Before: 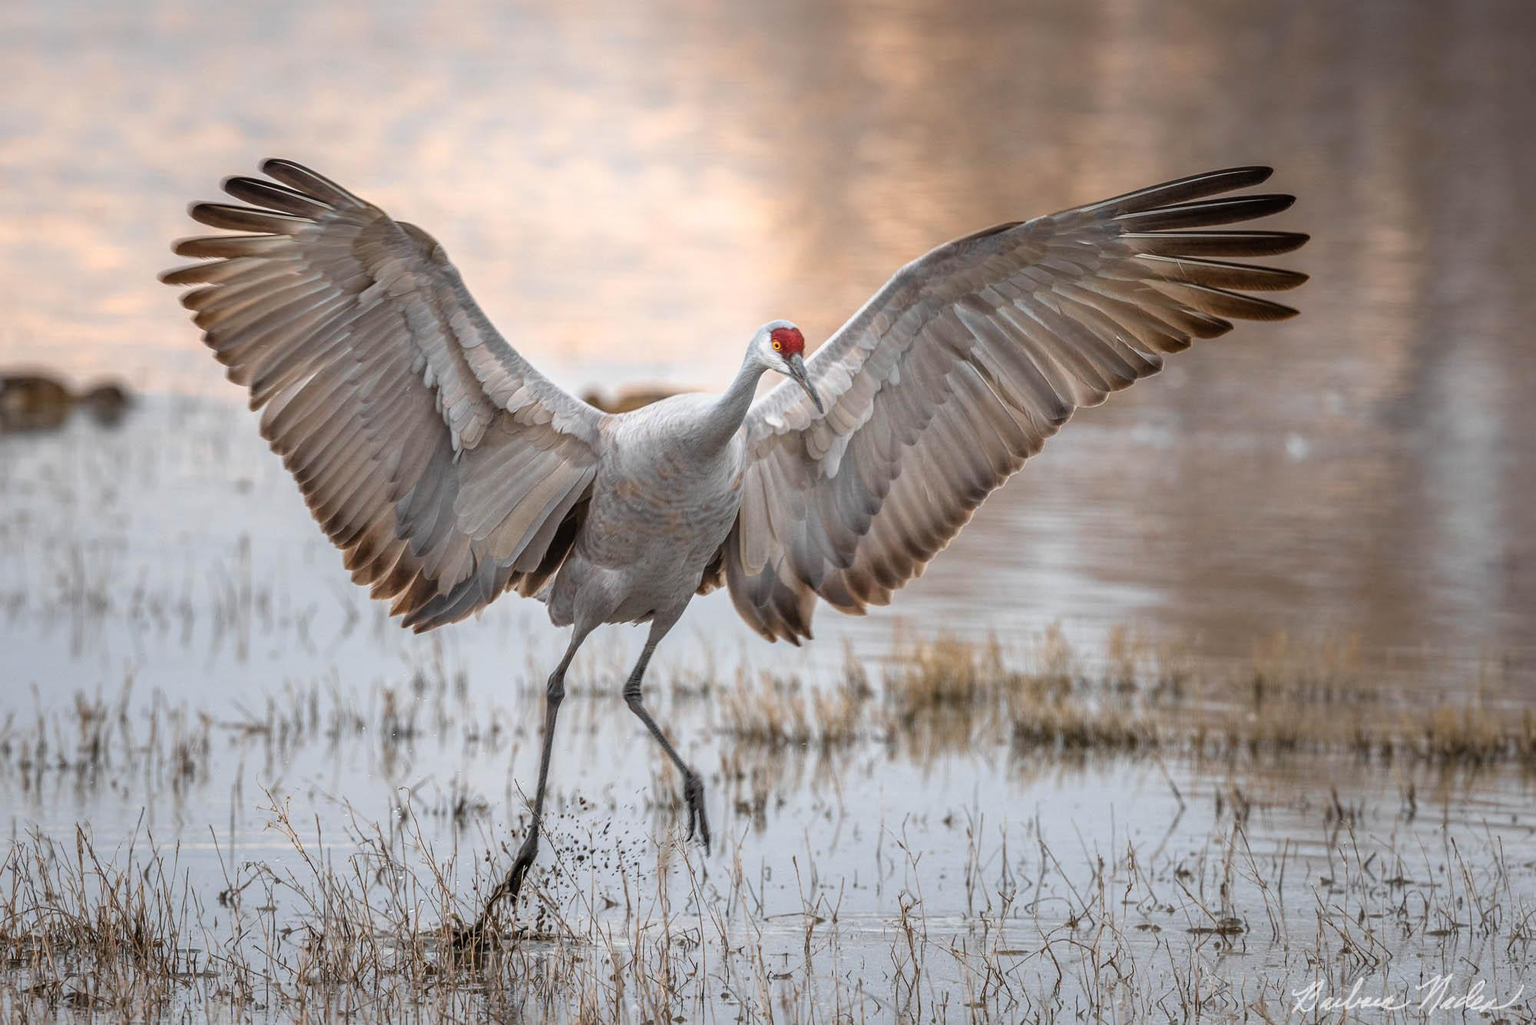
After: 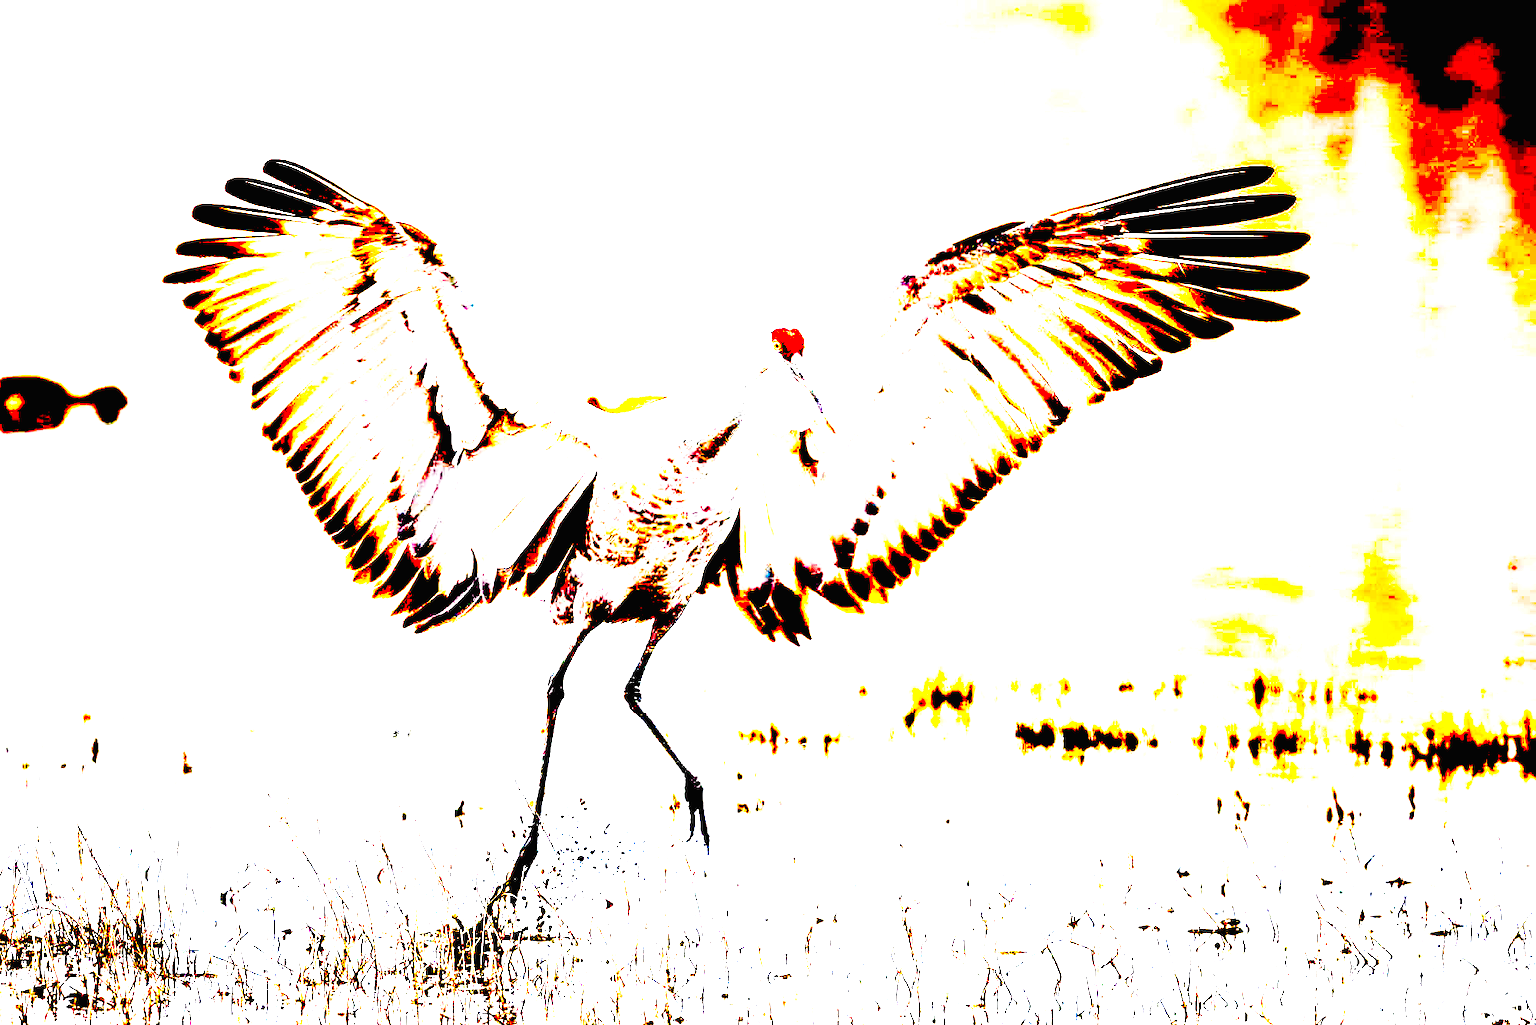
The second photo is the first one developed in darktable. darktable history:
tone curve: curves: ch0 [(0.016, 0.011) (0.084, 0.026) (0.469, 0.508) (0.721, 0.862) (1, 1)], preserve colors none
exposure: black level correction 0.099, exposure 3.04 EV, compensate exposure bias true, compensate highlight preservation false
